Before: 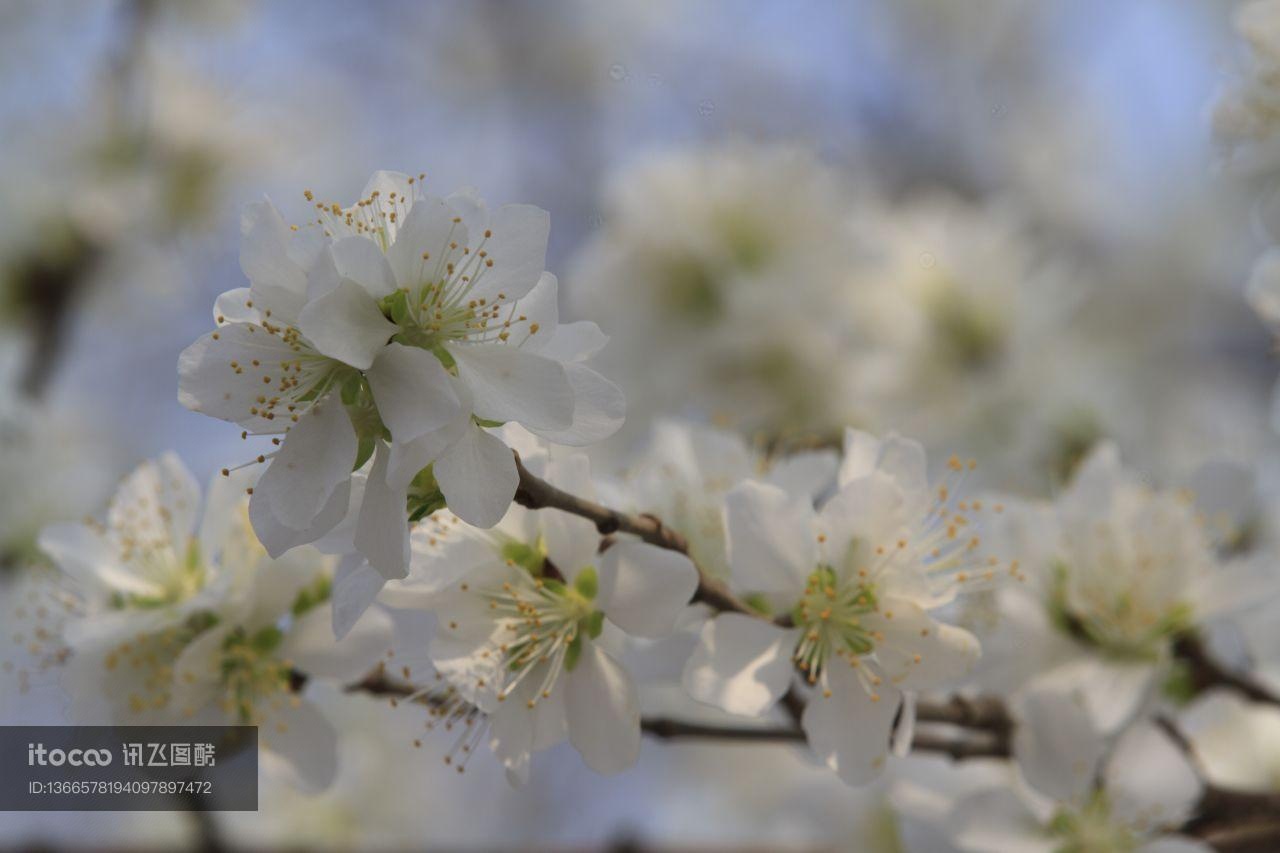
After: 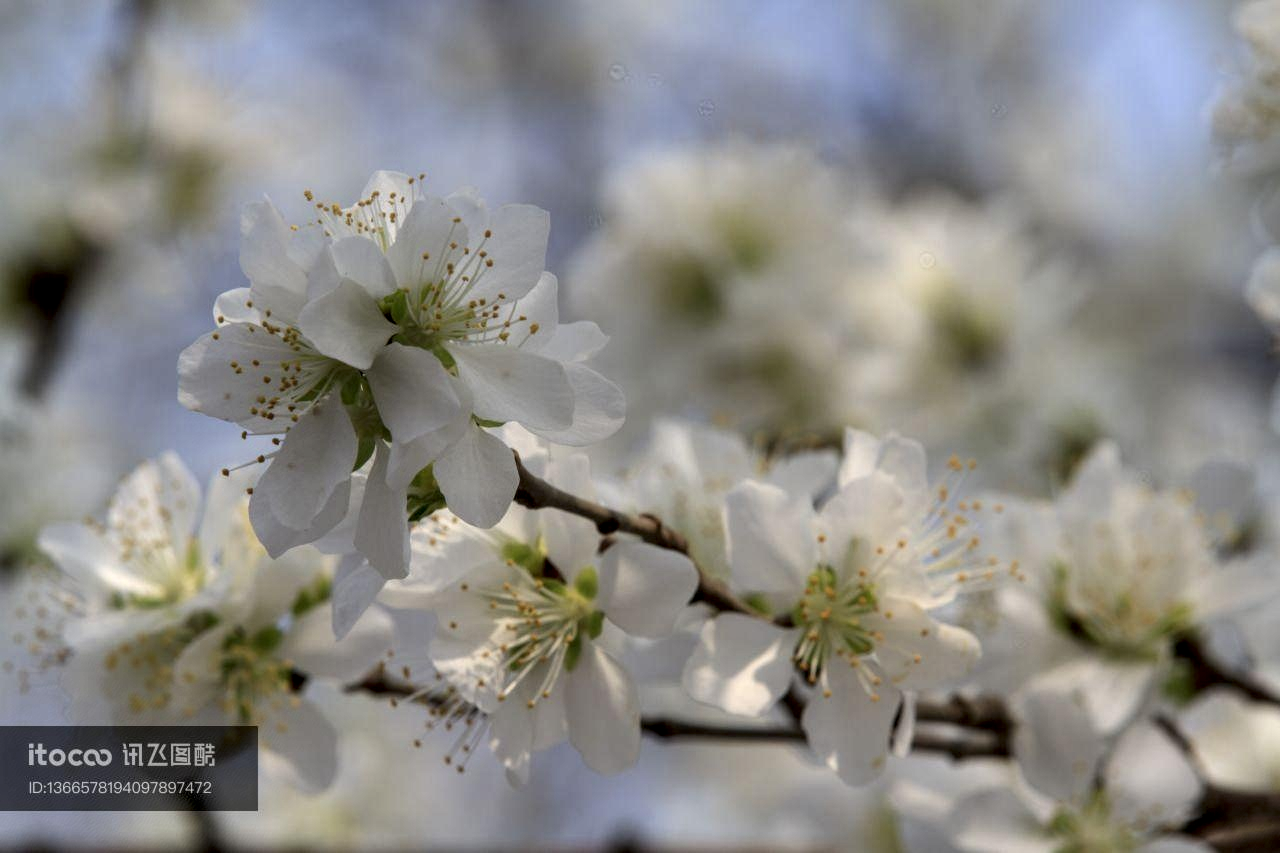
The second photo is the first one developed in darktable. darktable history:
local contrast: highlights 60%, shadows 64%, detail 160%
exposure: exposure 0.014 EV, compensate exposure bias true, compensate highlight preservation false
tone equalizer: edges refinement/feathering 500, mask exposure compensation -1.57 EV, preserve details no
